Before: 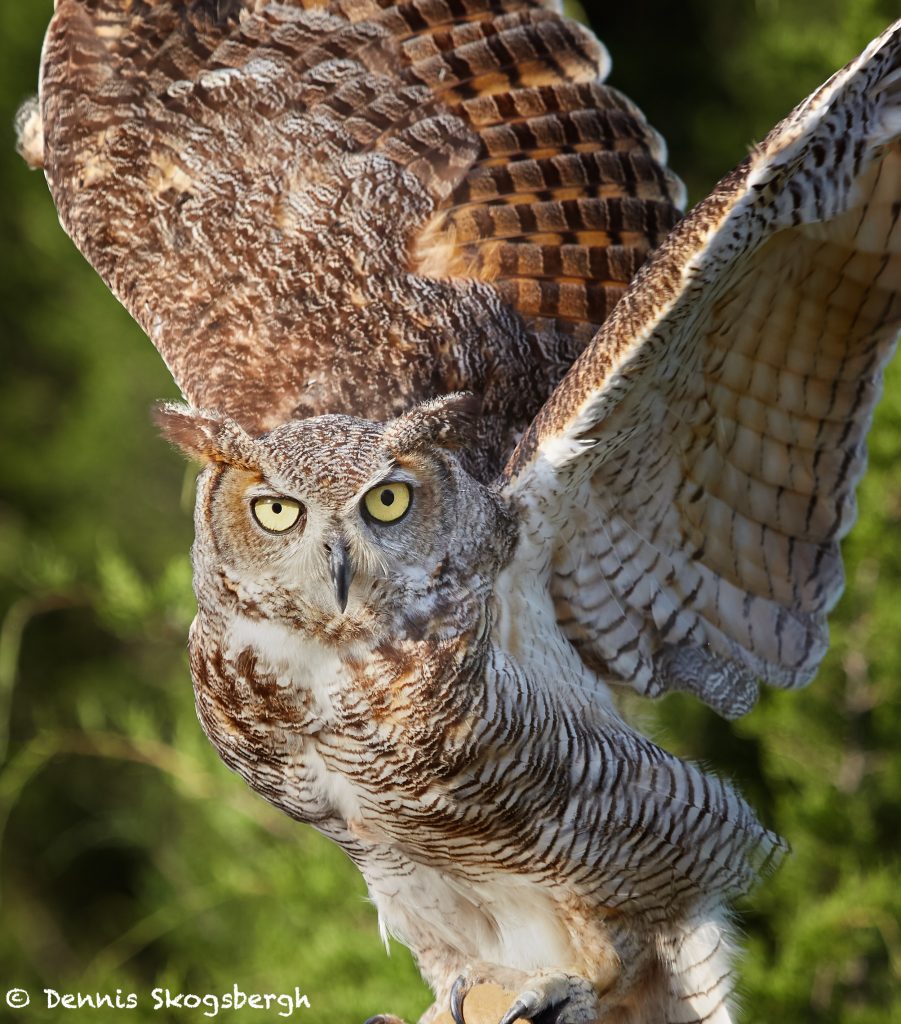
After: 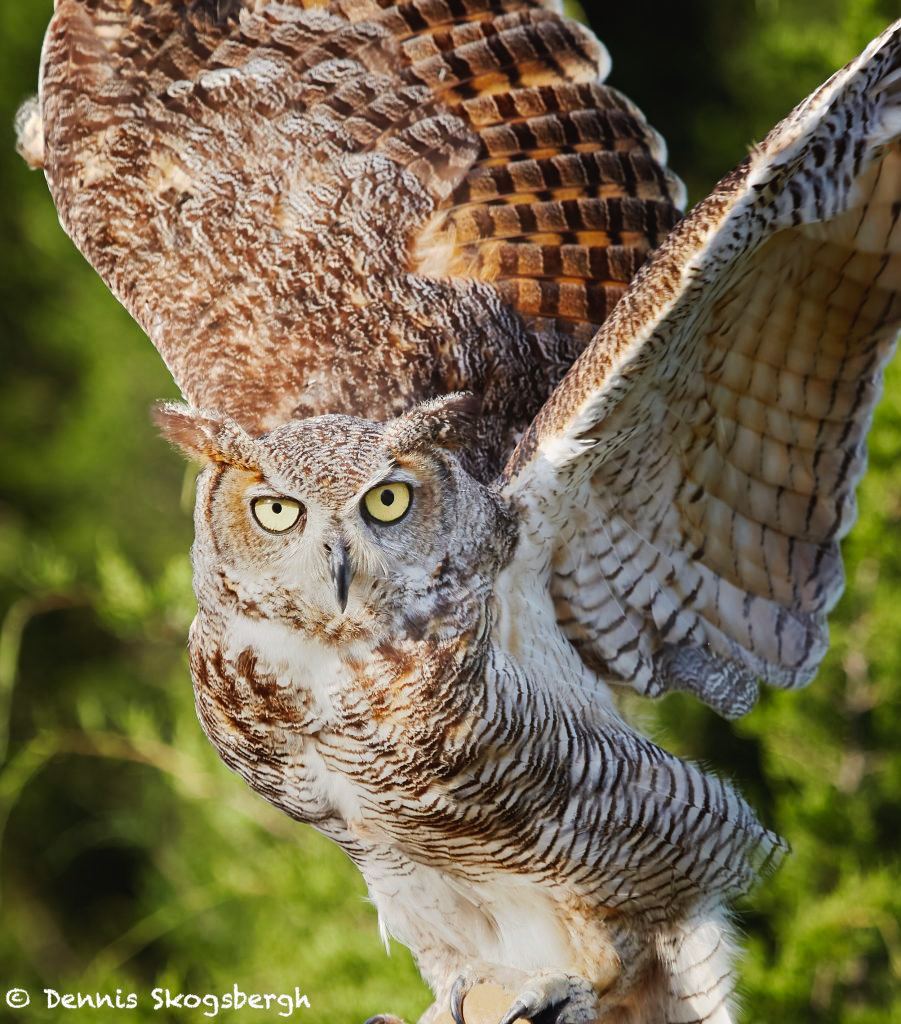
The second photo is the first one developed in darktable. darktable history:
tone curve: curves: ch0 [(0, 0.023) (0.037, 0.04) (0.131, 0.128) (0.304, 0.331) (0.504, 0.584) (0.616, 0.687) (0.704, 0.764) (0.808, 0.823) (1, 1)]; ch1 [(0, 0) (0.301, 0.3) (0.477, 0.472) (0.493, 0.497) (0.508, 0.501) (0.544, 0.541) (0.563, 0.565) (0.626, 0.66) (0.721, 0.776) (1, 1)]; ch2 [(0, 0) (0.249, 0.216) (0.349, 0.343) (0.424, 0.442) (0.476, 0.483) (0.502, 0.5) (0.517, 0.519) (0.532, 0.553) (0.569, 0.587) (0.634, 0.628) (0.706, 0.729) (0.828, 0.742) (1, 0.9)], preserve colors none
